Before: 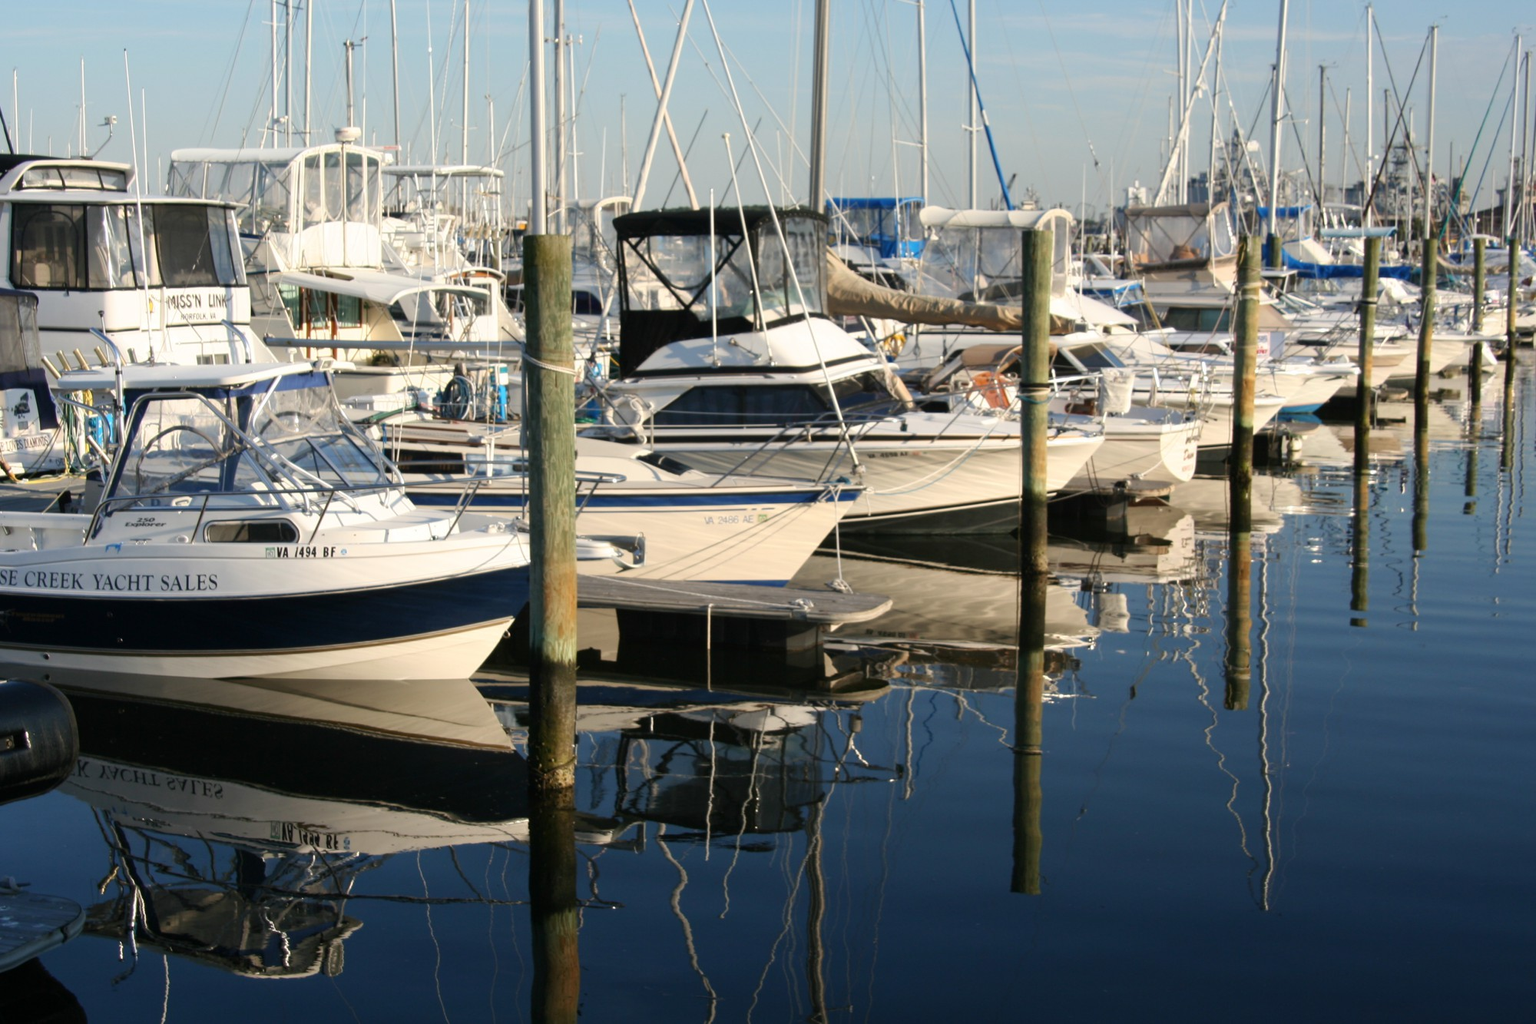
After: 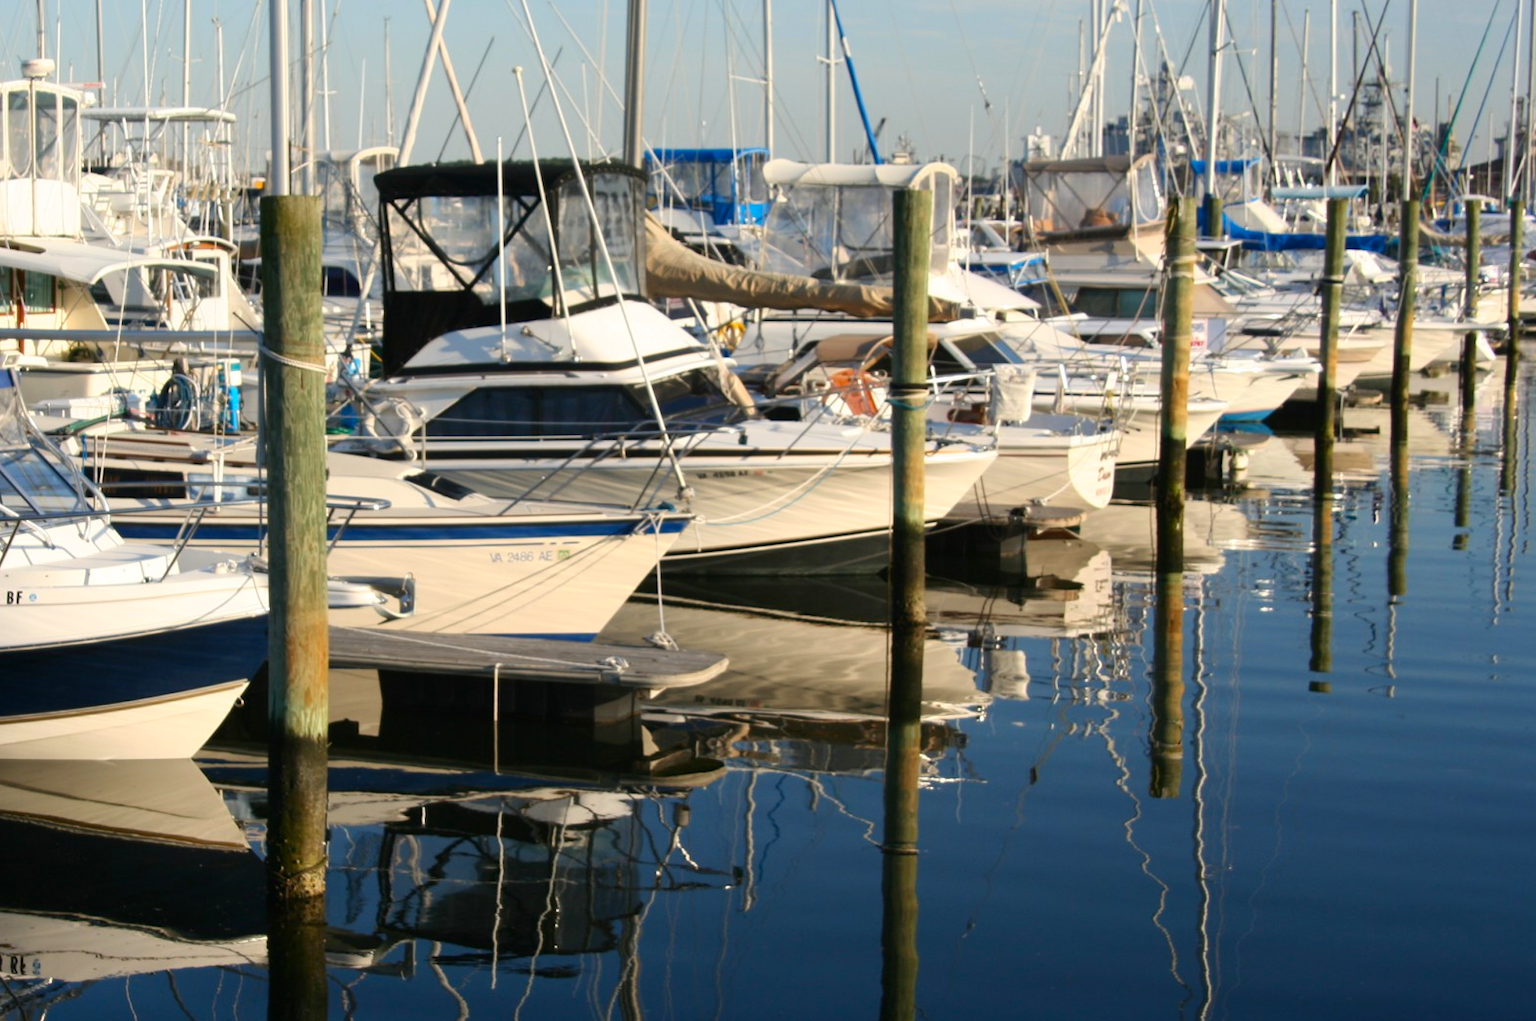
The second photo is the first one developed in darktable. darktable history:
contrast brightness saturation: contrast 0.08, saturation 0.2
crop and rotate: left 20.74%, top 7.912%, right 0.375%, bottom 13.378%
